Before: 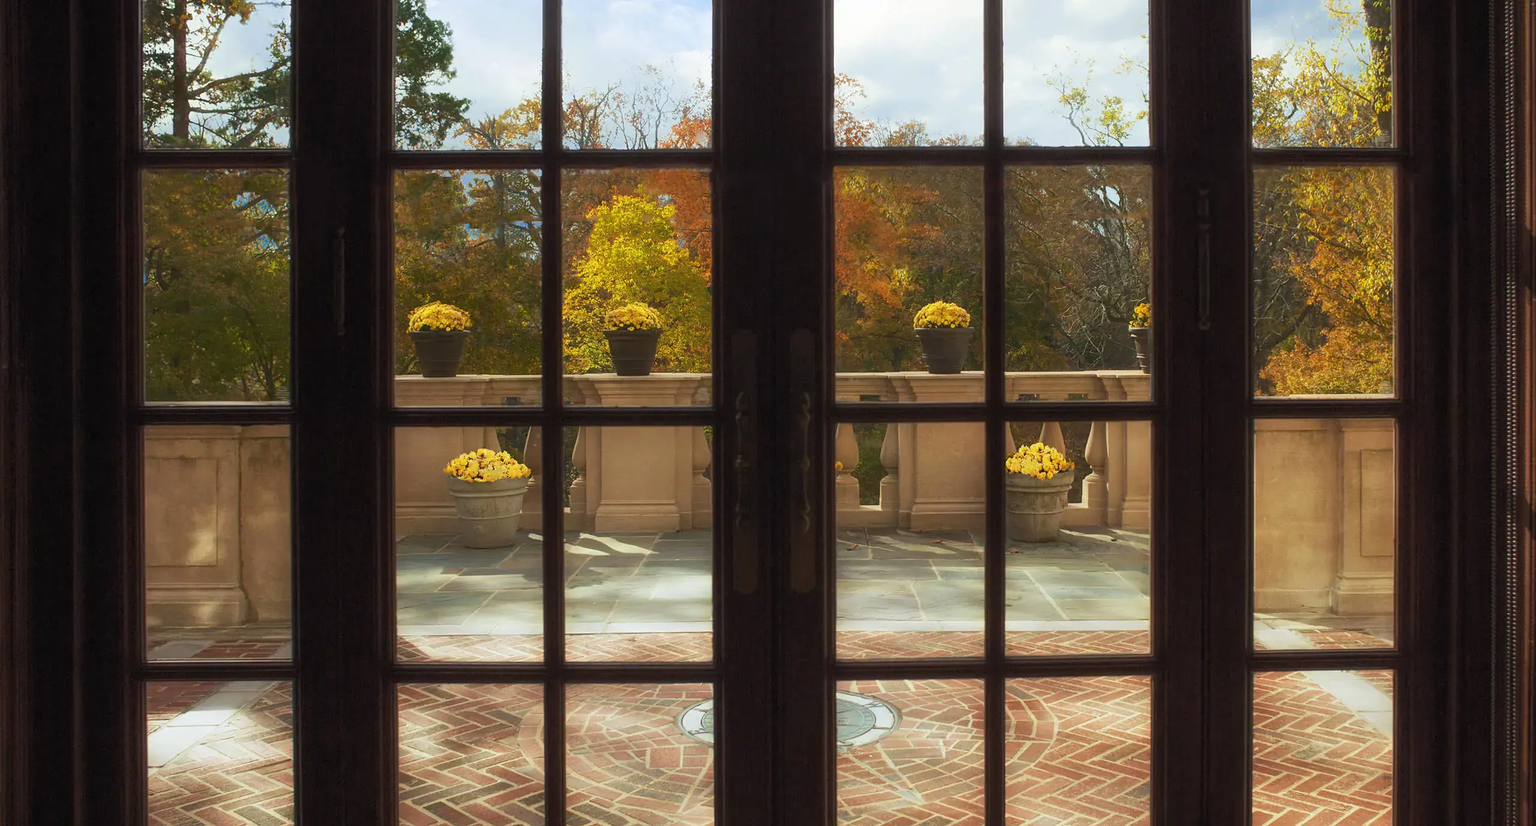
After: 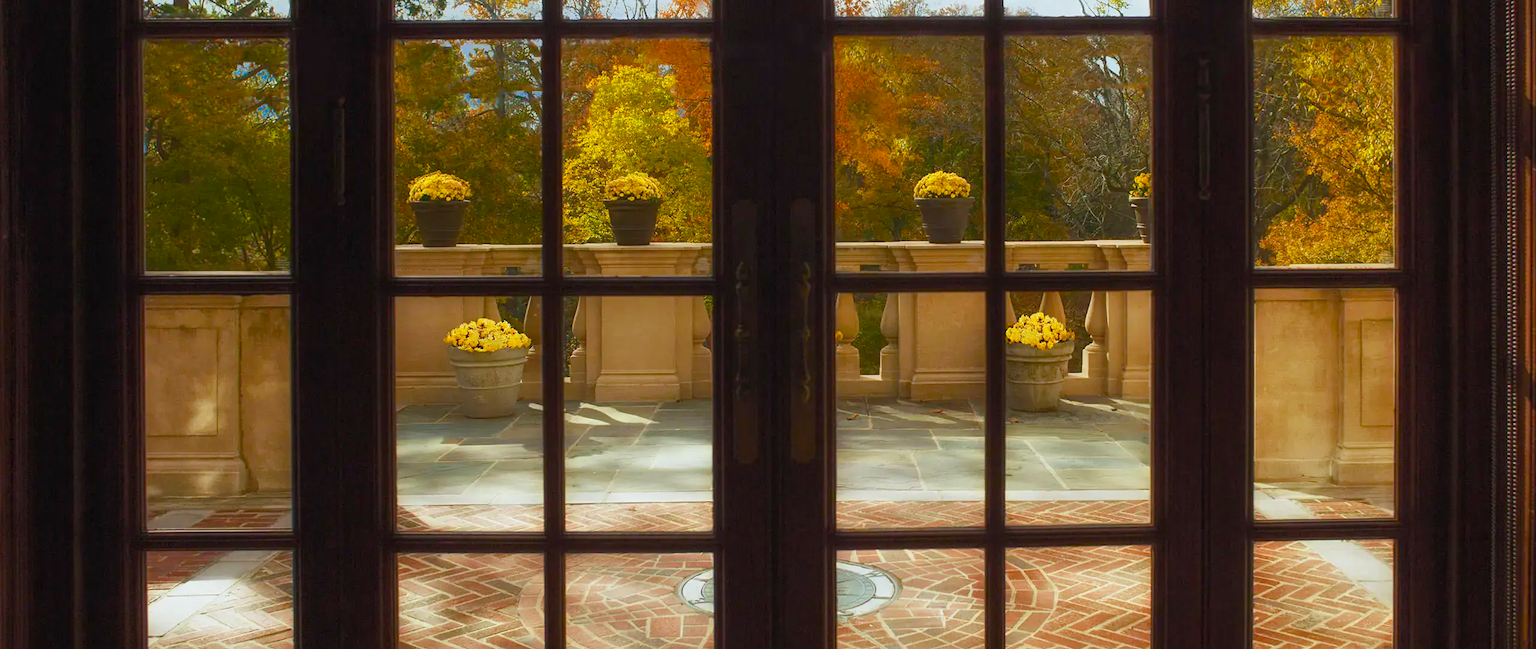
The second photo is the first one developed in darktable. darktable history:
crop and rotate: top 15.774%, bottom 5.506%
color balance rgb: perceptual saturation grading › global saturation 35%, perceptual saturation grading › highlights -30%, perceptual saturation grading › shadows 35%, perceptual brilliance grading › global brilliance 3%, perceptual brilliance grading › highlights -3%, perceptual brilliance grading › shadows 3%
